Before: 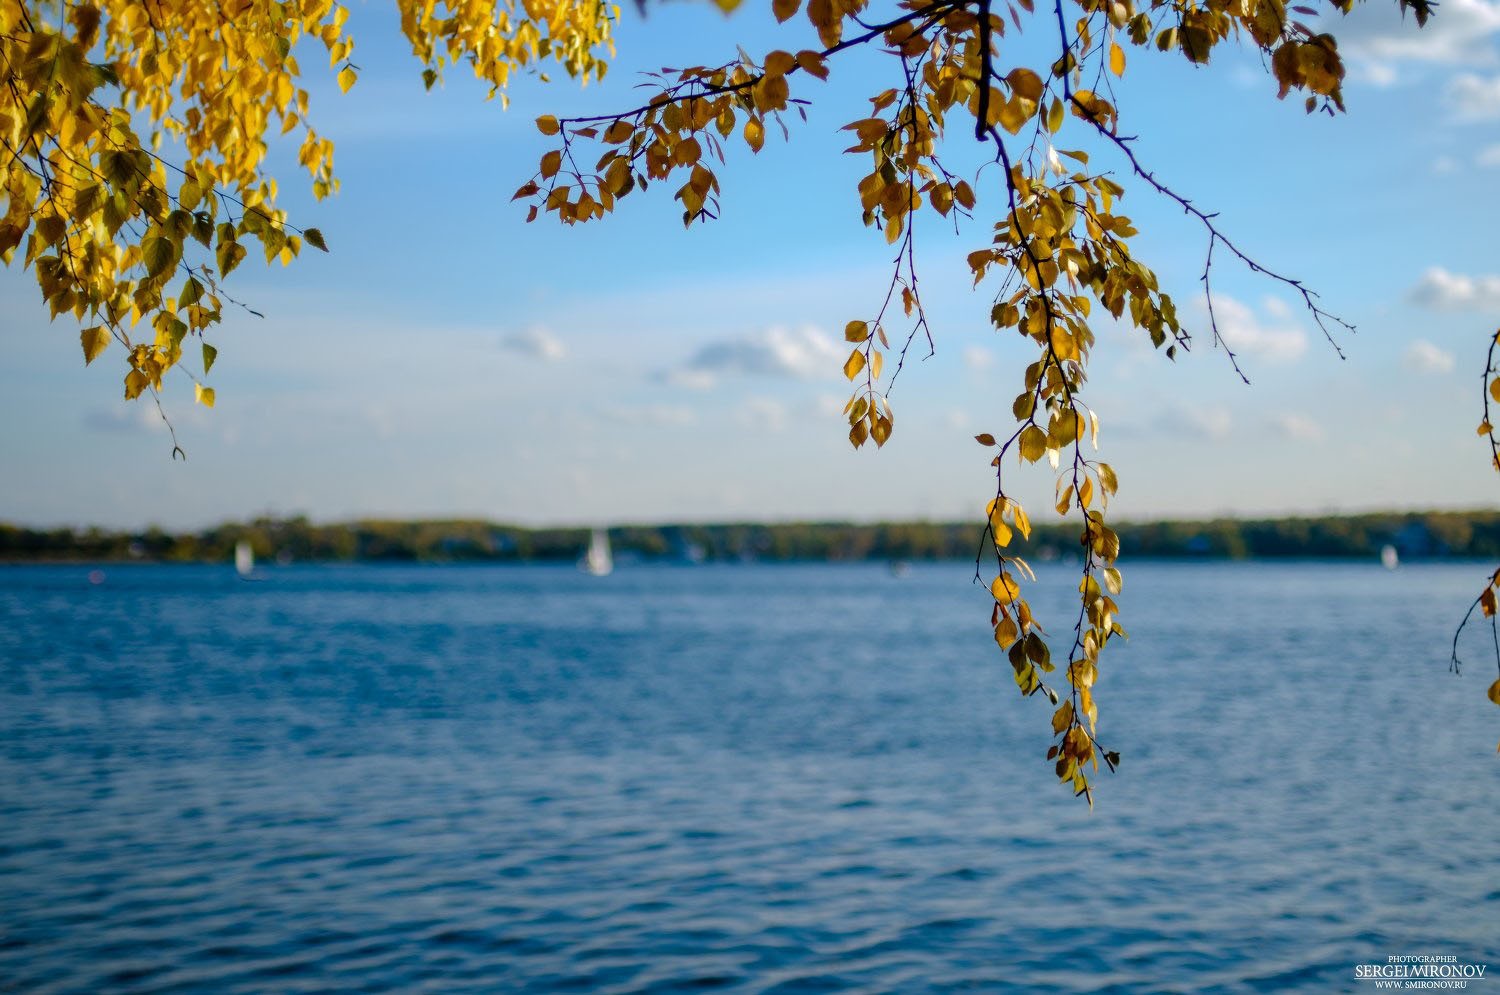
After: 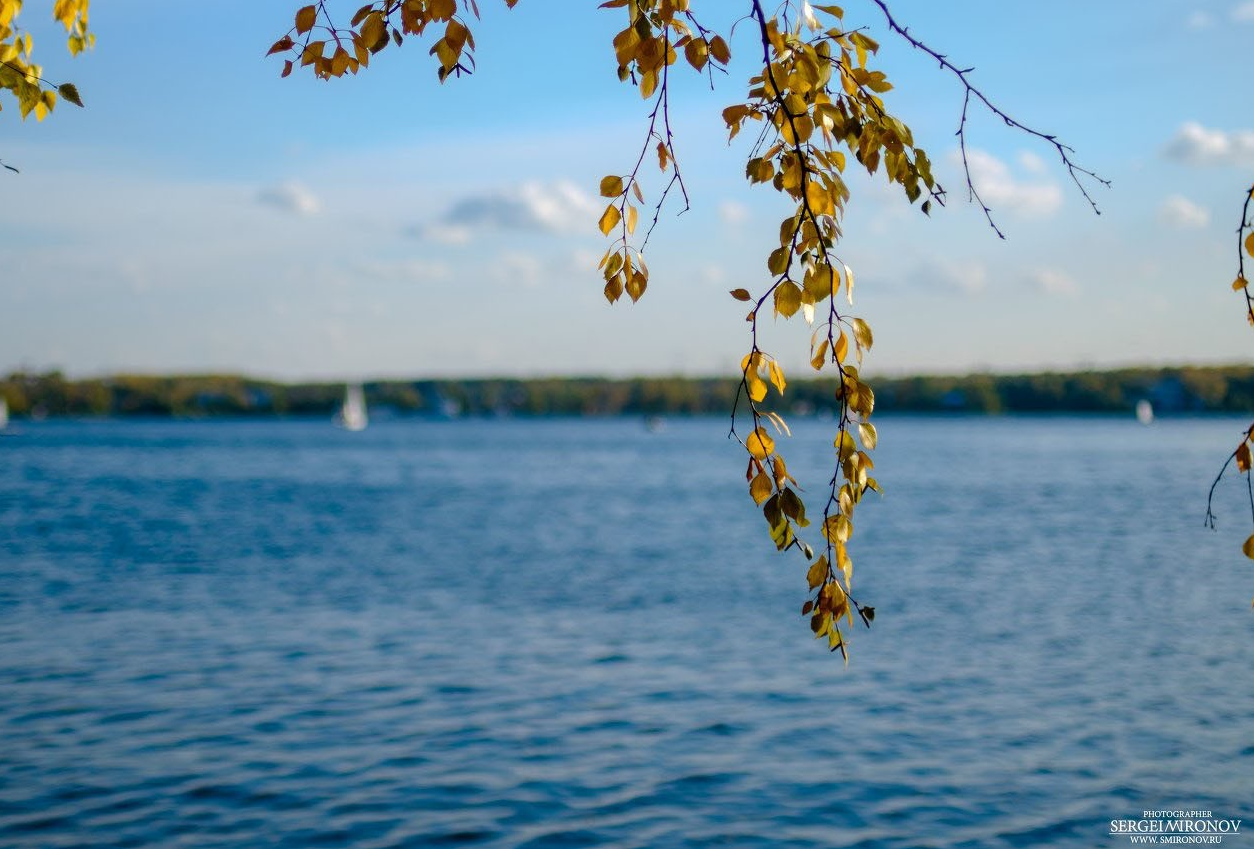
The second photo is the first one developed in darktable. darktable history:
crop: left 16.387%, top 14.636%
